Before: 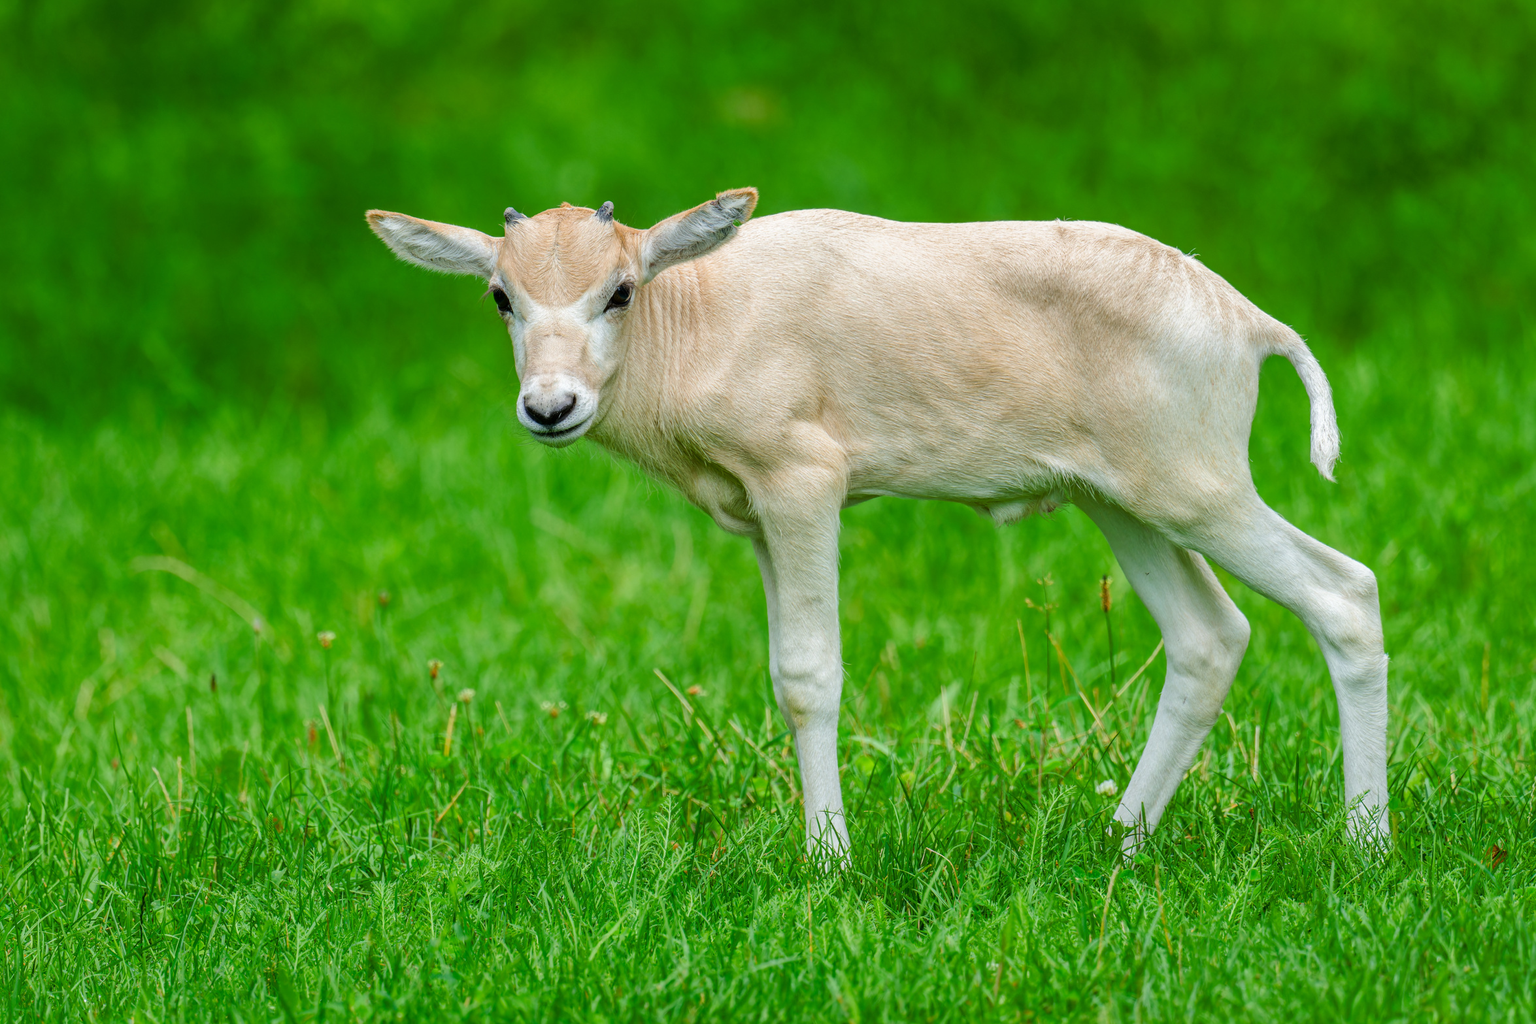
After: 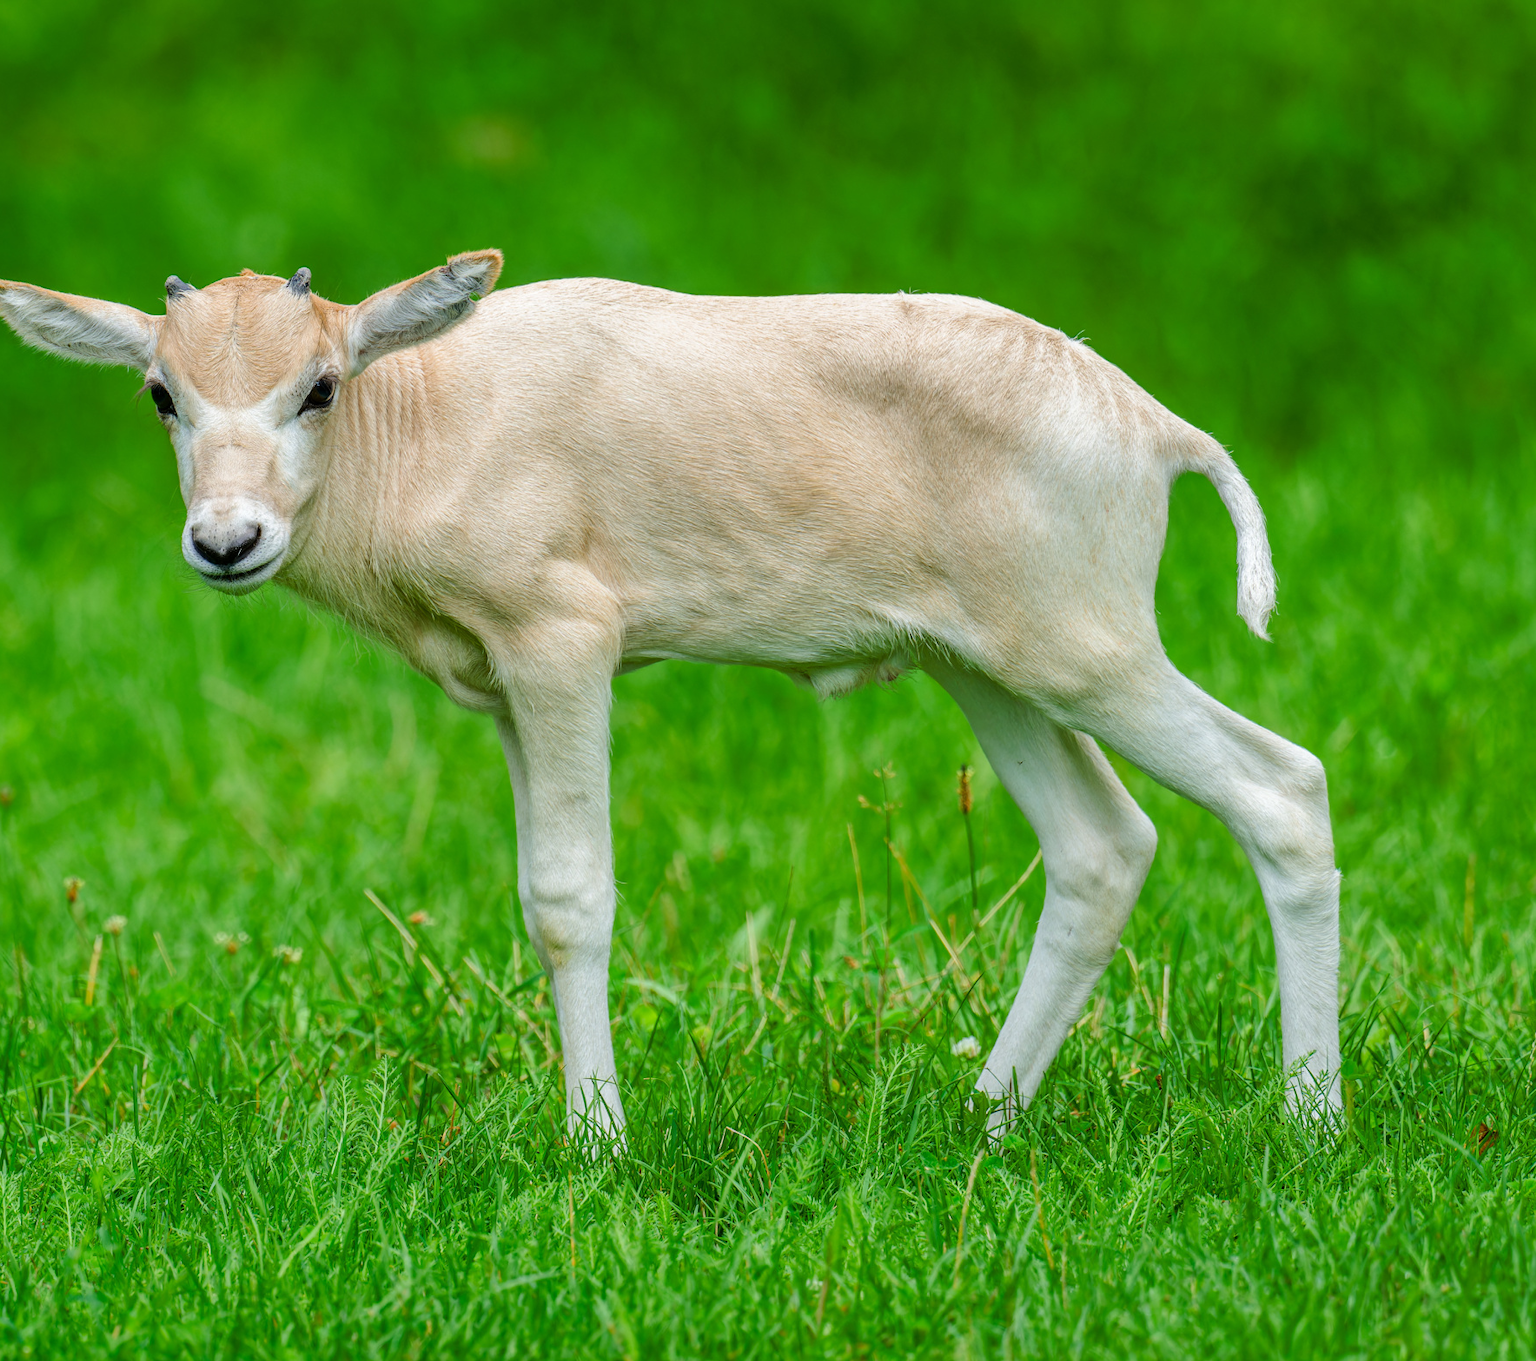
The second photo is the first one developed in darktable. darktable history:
crop and rotate: left 24.726%
